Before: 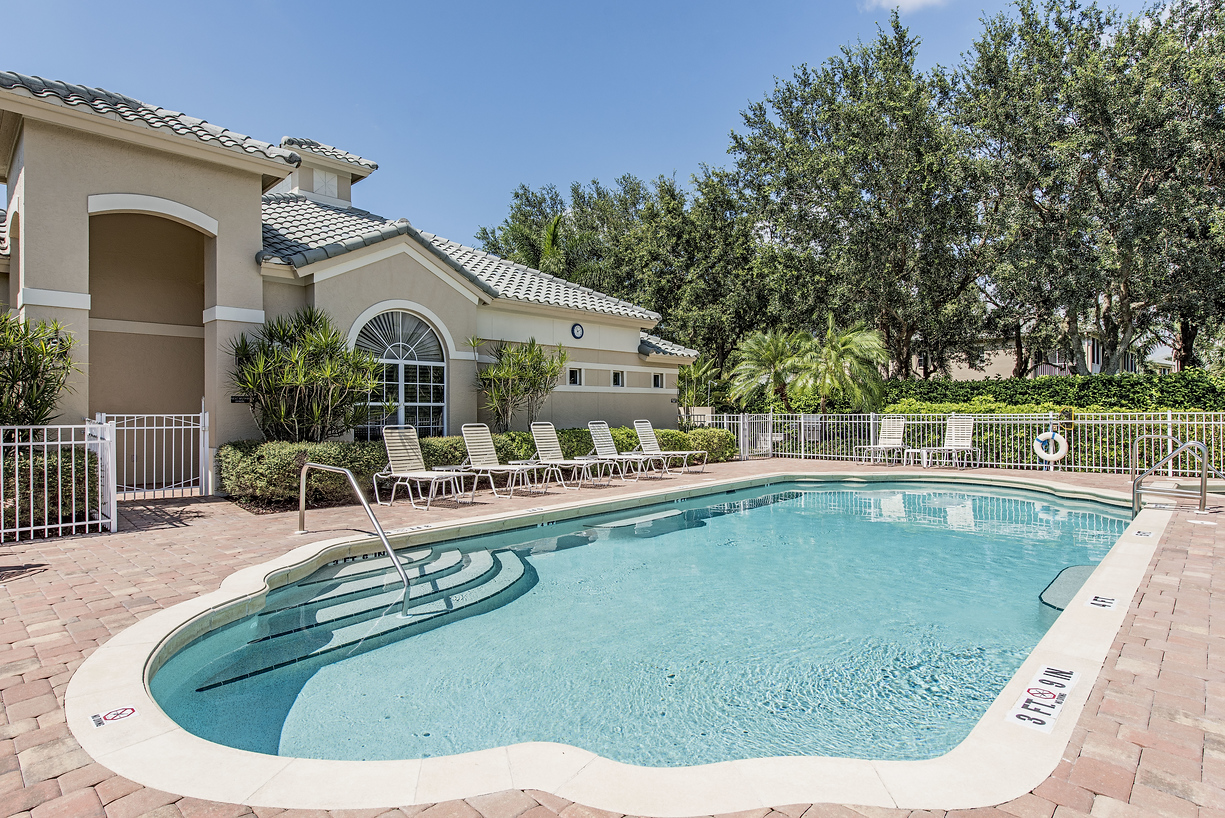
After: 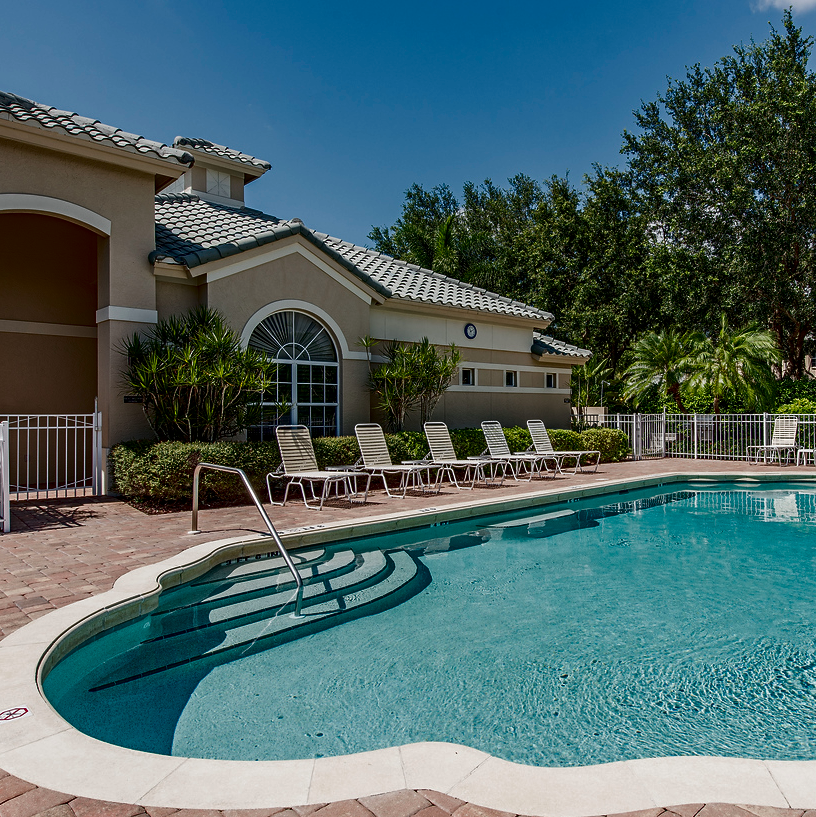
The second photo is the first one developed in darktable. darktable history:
crop and rotate: left 8.786%, right 24.548%
contrast brightness saturation: brightness -0.52
